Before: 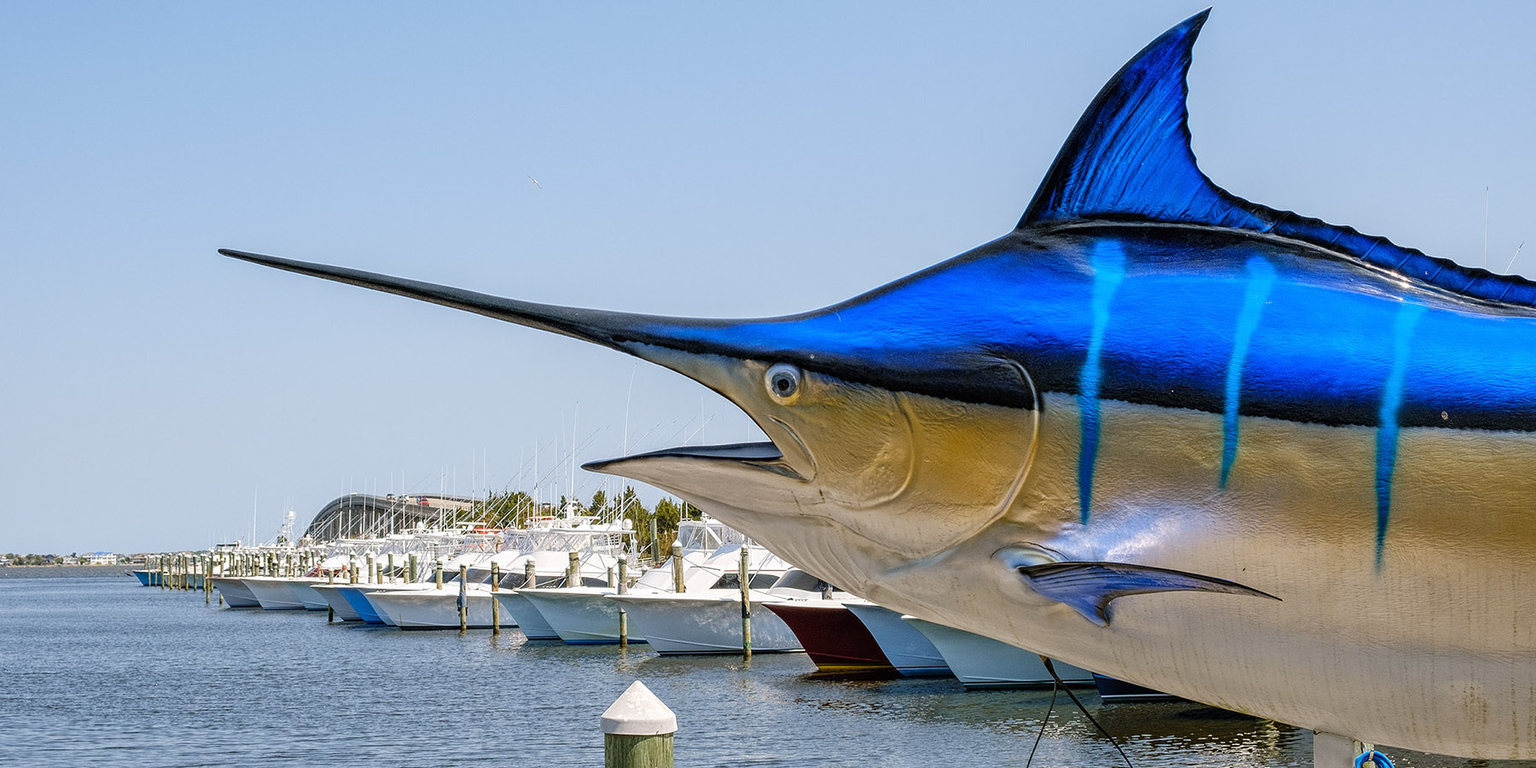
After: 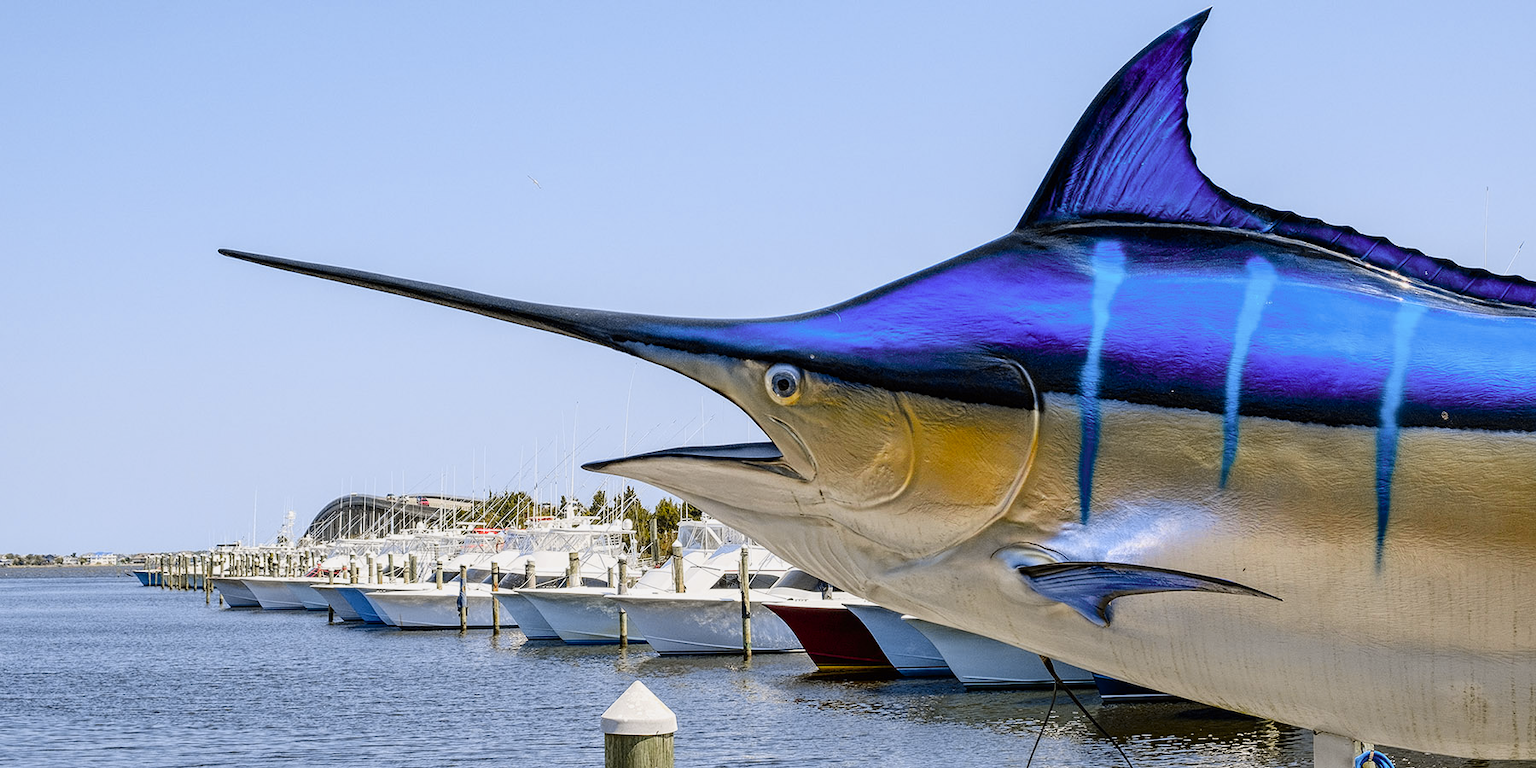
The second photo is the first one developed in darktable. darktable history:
tone curve: curves: ch0 [(0, 0) (0.087, 0.054) (0.281, 0.245) (0.506, 0.526) (0.8, 0.824) (0.994, 0.955)]; ch1 [(0, 0) (0.27, 0.195) (0.406, 0.435) (0.452, 0.474) (0.495, 0.5) (0.514, 0.508) (0.563, 0.584) (0.654, 0.689) (1, 1)]; ch2 [(0, 0) (0.269, 0.299) (0.459, 0.441) (0.498, 0.499) (0.523, 0.52) (0.551, 0.549) (0.633, 0.625) (0.659, 0.681) (0.718, 0.764) (1, 1)], color space Lab, independent channels, preserve colors none
